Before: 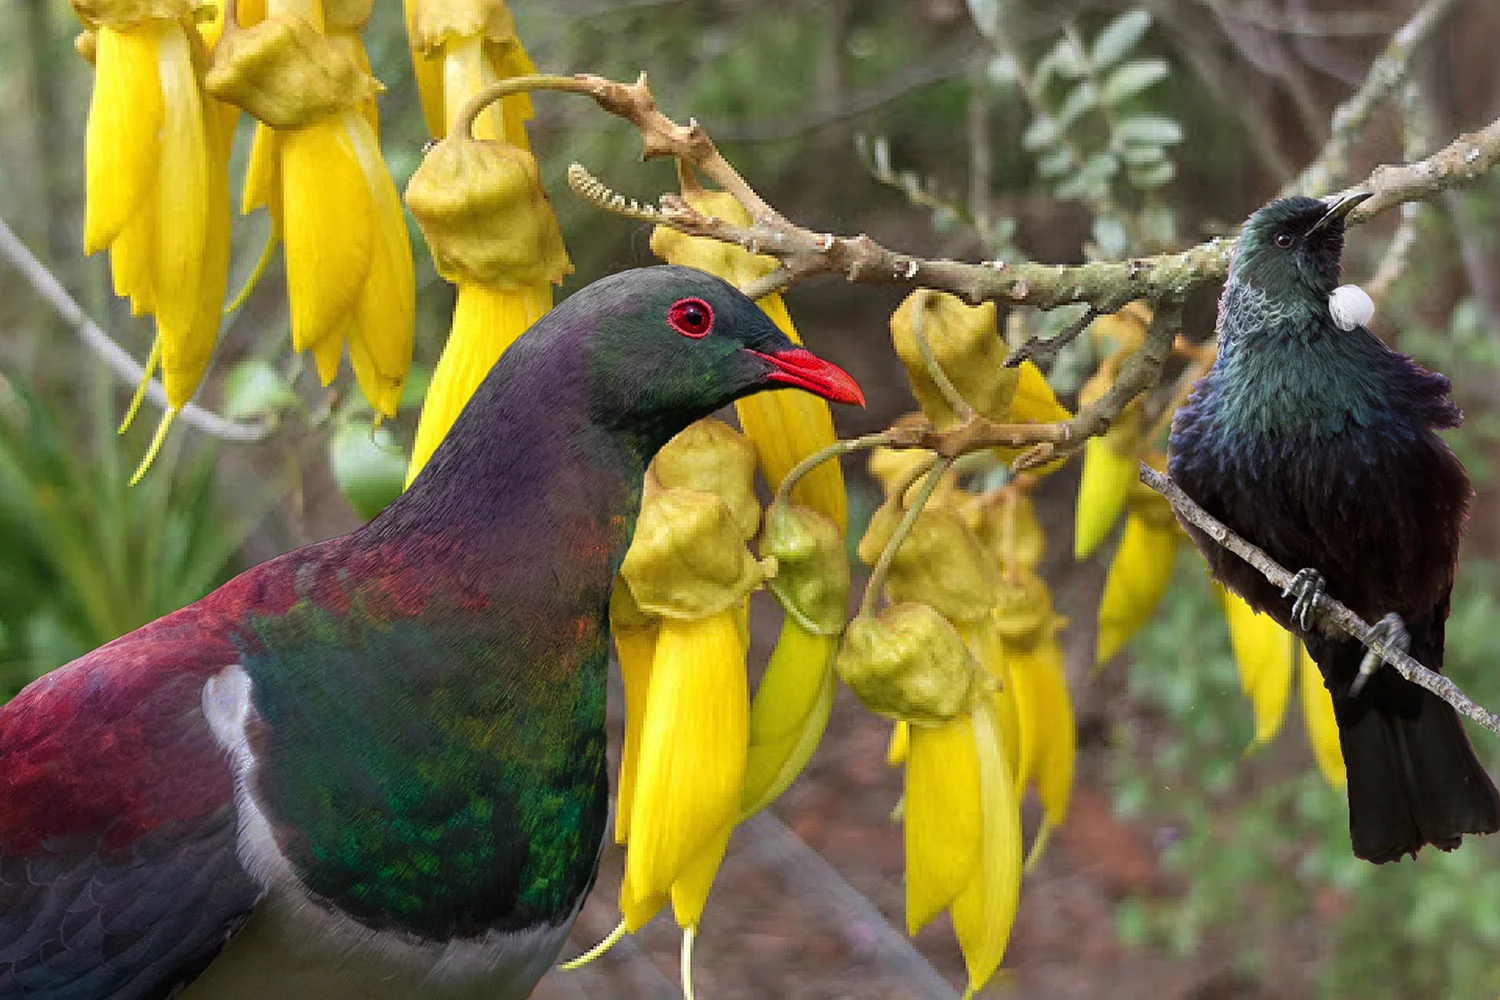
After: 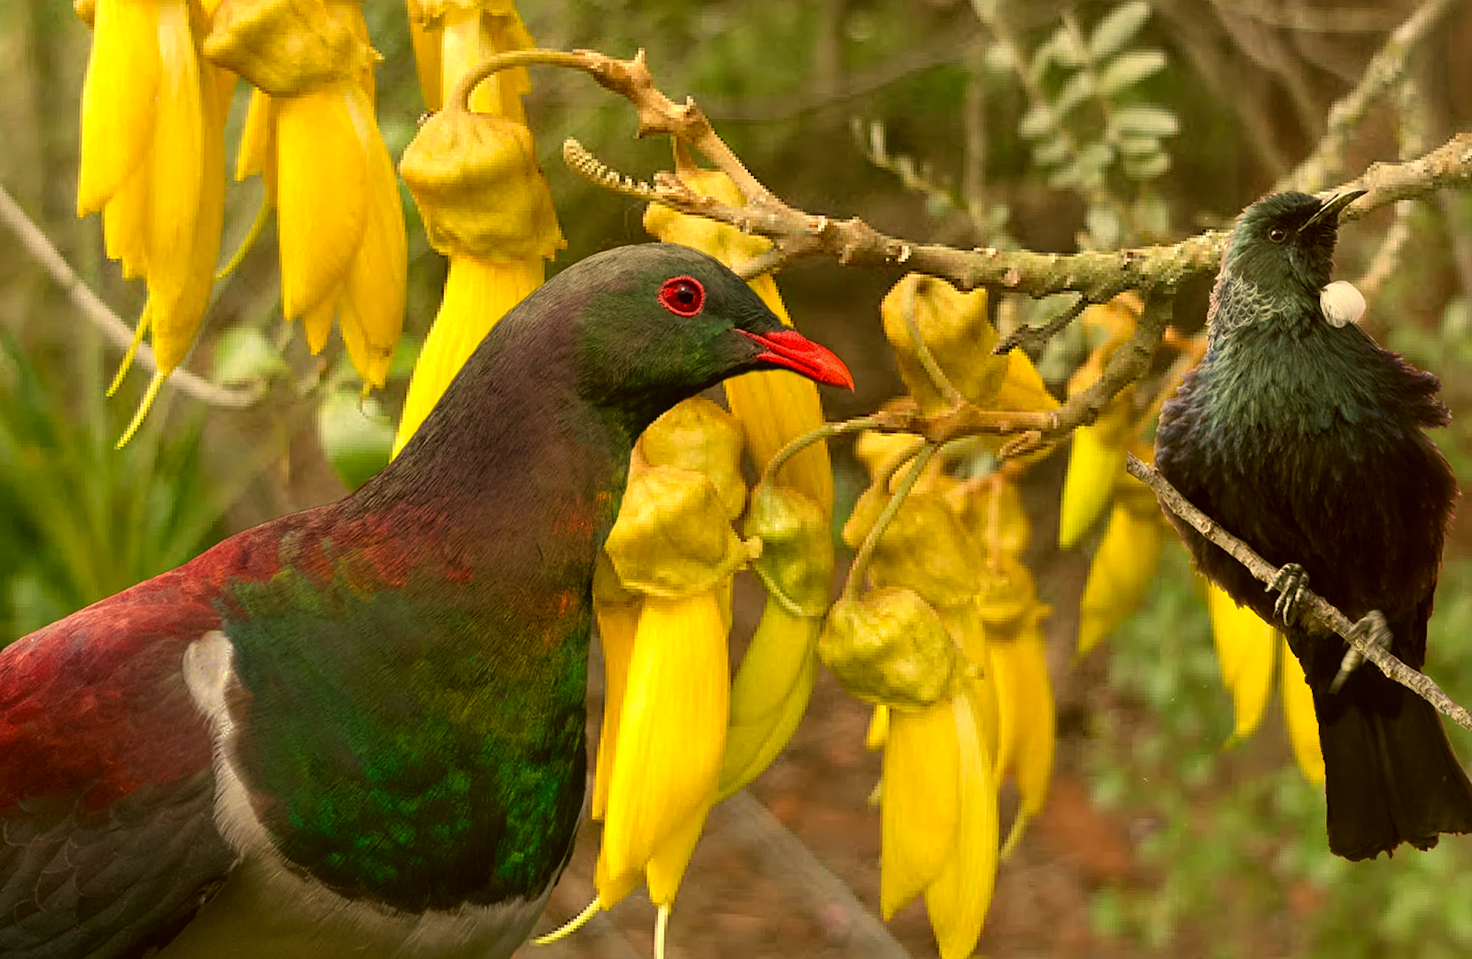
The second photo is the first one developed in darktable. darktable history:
color correction: highlights a* -1.43, highlights b* 10.12, shadows a* 0.395, shadows b* 19.35
rotate and perspective: rotation 1.57°, crop left 0.018, crop right 0.982, crop top 0.039, crop bottom 0.961
white balance: red 1.138, green 0.996, blue 0.812
